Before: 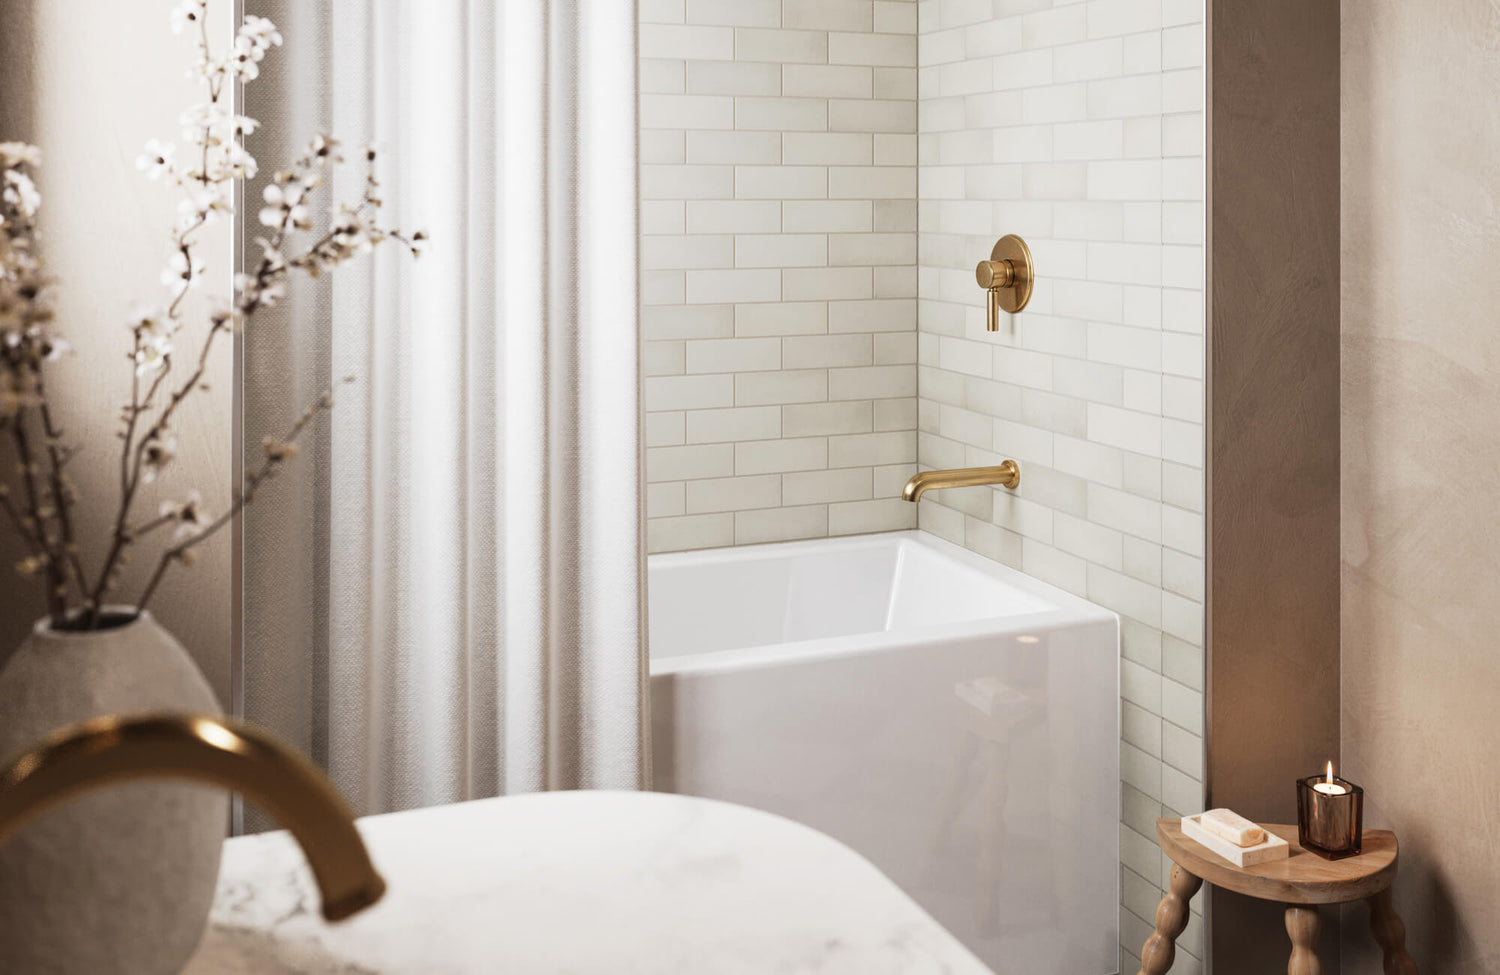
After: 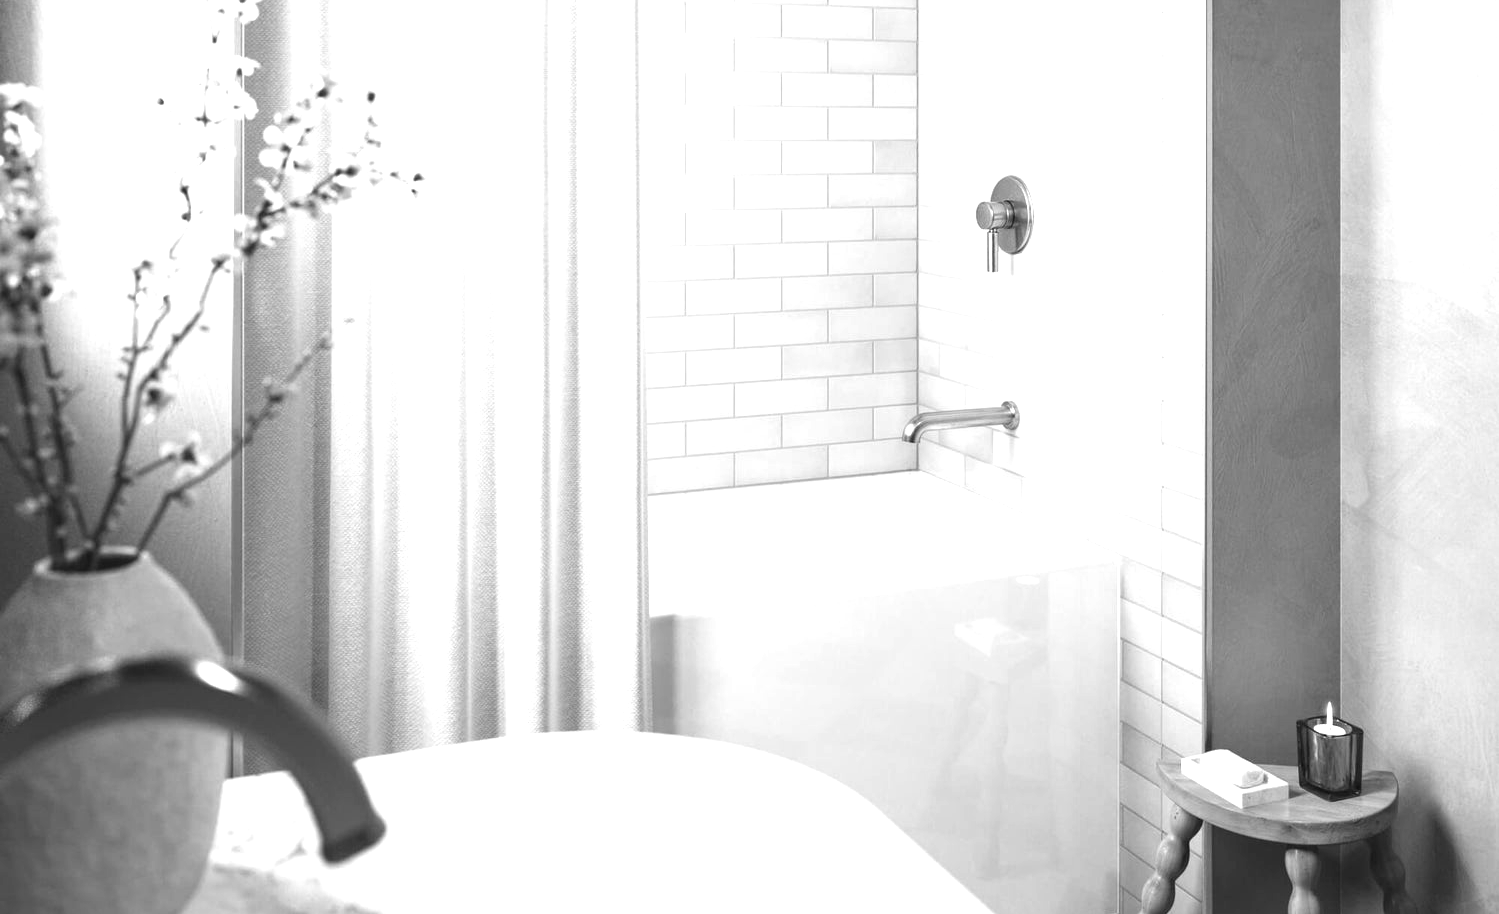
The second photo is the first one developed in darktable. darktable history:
crop and rotate: top 6.25%
white balance: red 1.042, blue 1.17
monochrome: on, module defaults
exposure: black level correction 0, exposure 0.877 EV, compensate exposure bias true, compensate highlight preservation false
